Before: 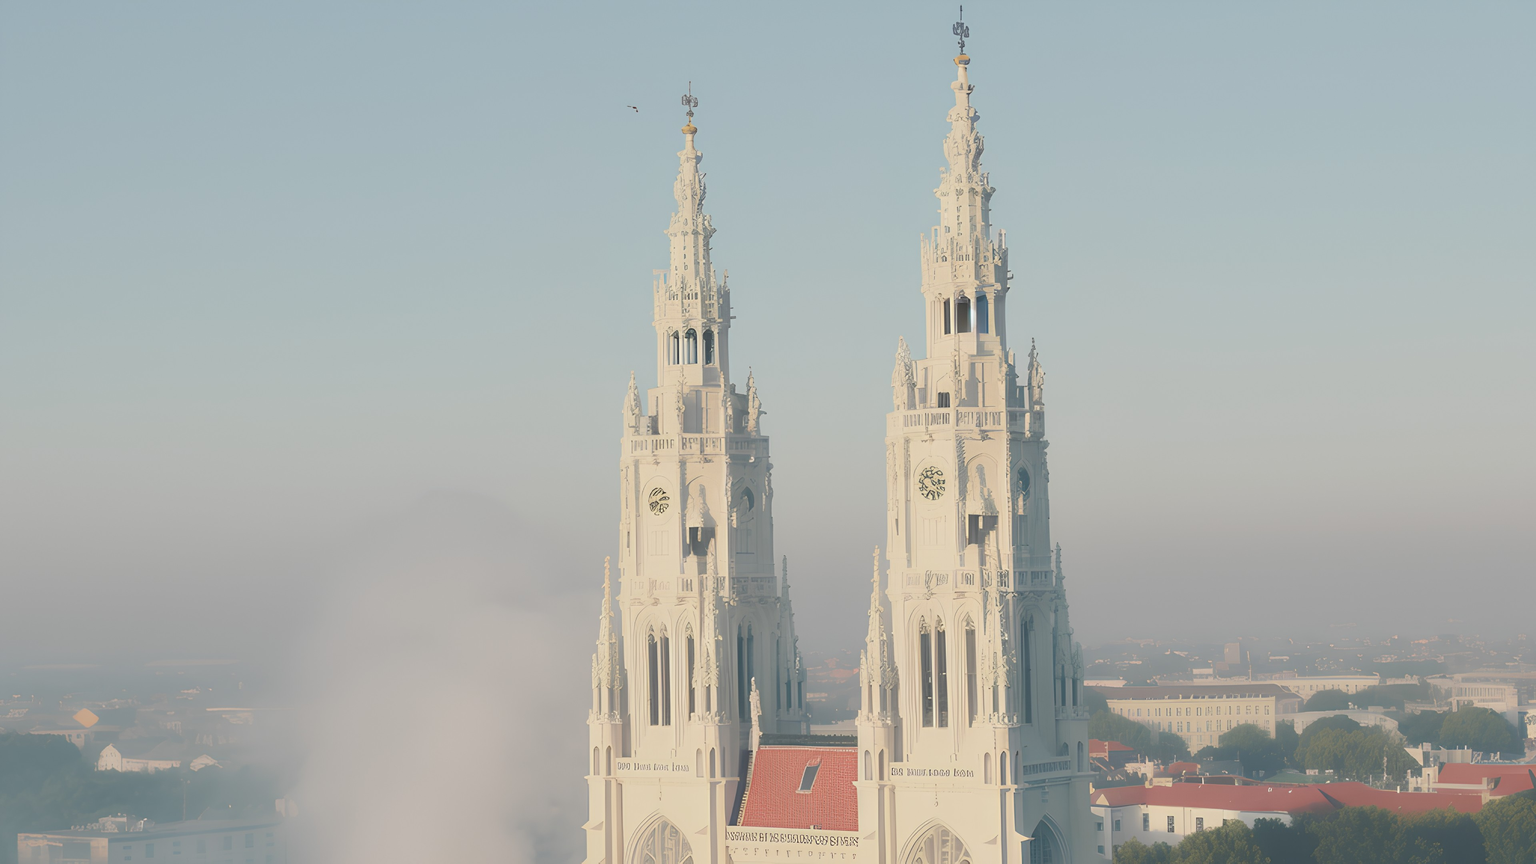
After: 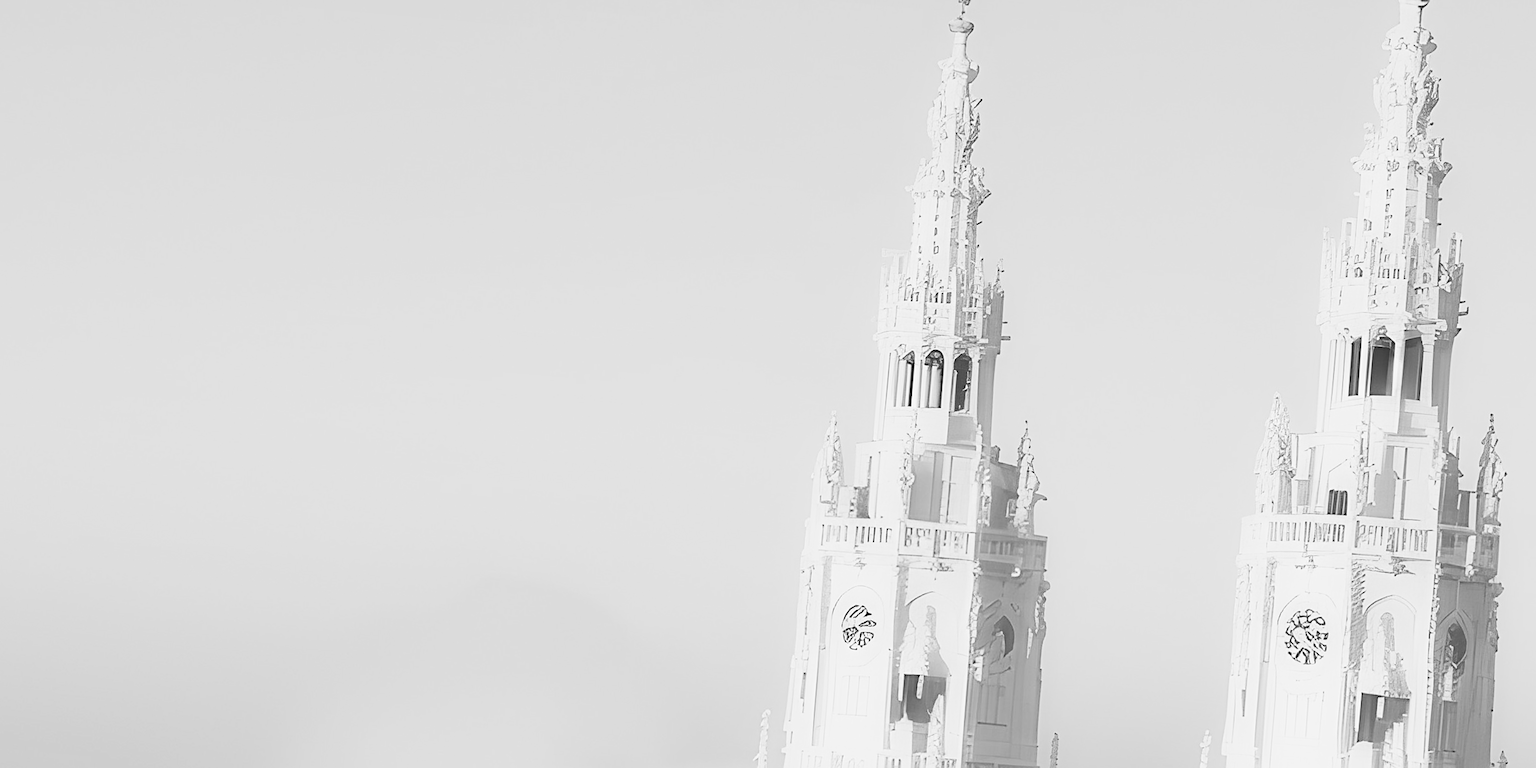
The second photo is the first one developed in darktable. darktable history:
crop and rotate: angle -4.99°, left 2.122%, top 6.945%, right 27.566%, bottom 30.519%
monochrome: a 16.06, b 15.48, size 1
sharpen: on, module defaults
white balance: red 1.05, blue 1.072
contrast brightness saturation: contrast 0.4, brightness 0.1, saturation 0.21
contrast equalizer: y [[0.5, 0.486, 0.447, 0.446, 0.489, 0.5], [0.5 ×6], [0.5 ×6], [0 ×6], [0 ×6]]
